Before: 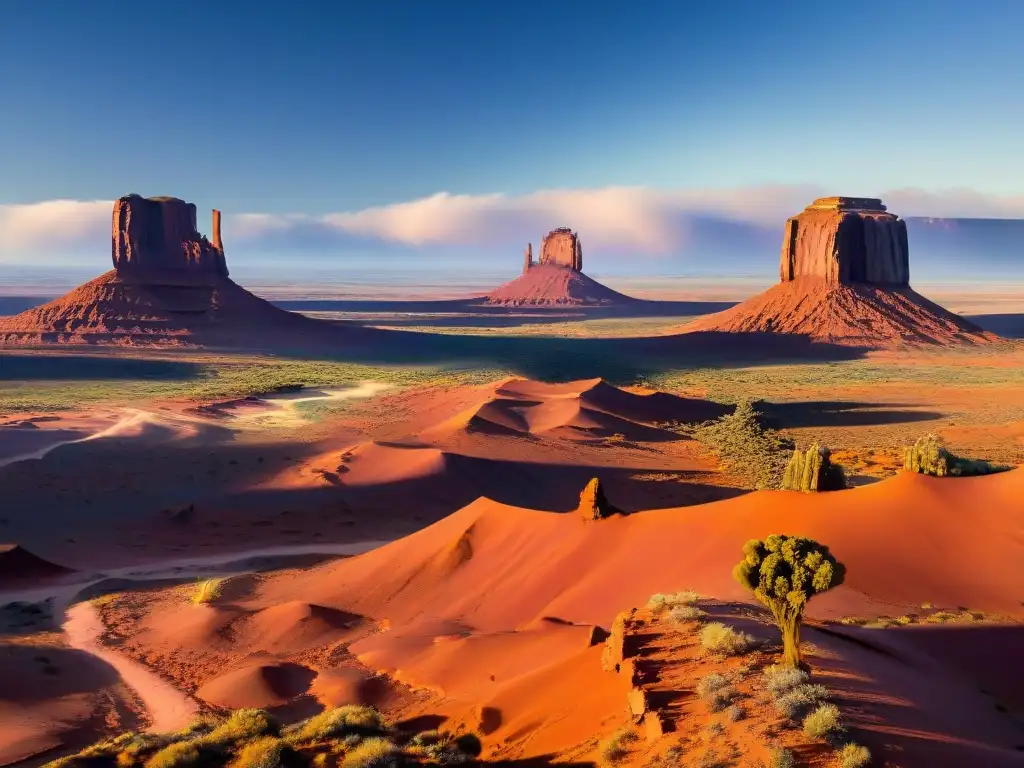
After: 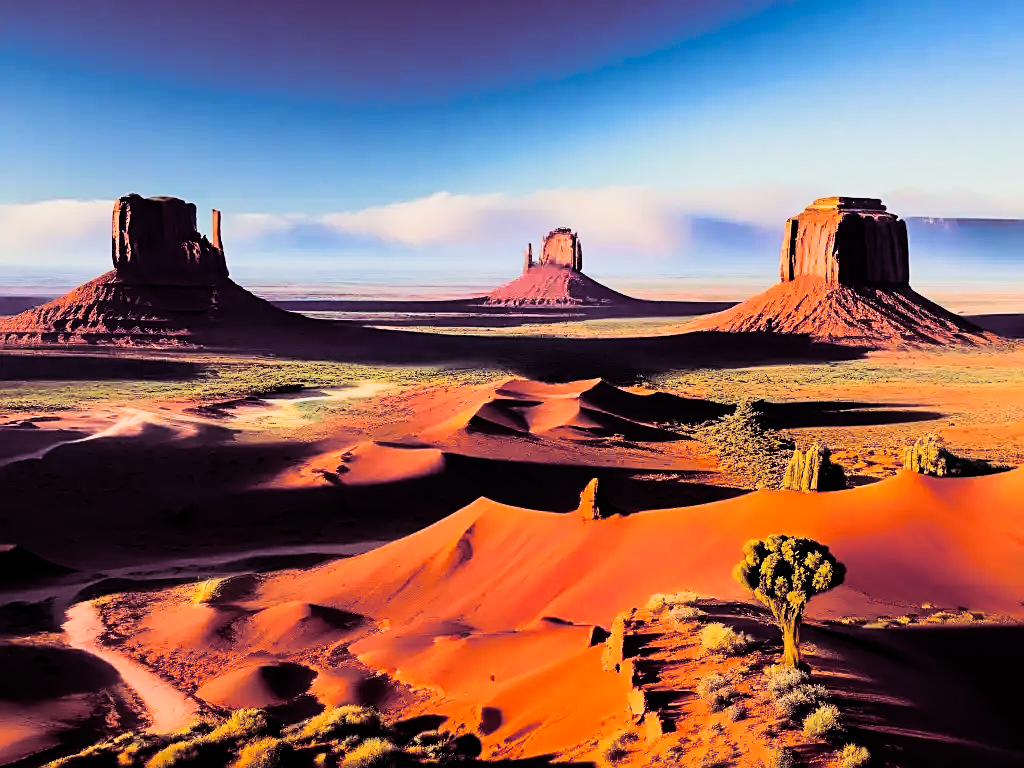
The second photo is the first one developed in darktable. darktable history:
contrast brightness saturation: contrast 0.23, brightness 0.1, saturation 0.29
split-toning: shadows › hue 316.8°, shadows › saturation 0.47, highlights › hue 201.6°, highlights › saturation 0, balance -41.97, compress 28.01%
color balance rgb: contrast -10%
sharpen: on, module defaults
filmic rgb: black relative exposure -5 EV, white relative exposure 3.5 EV, hardness 3.19, contrast 1.5, highlights saturation mix -50%
